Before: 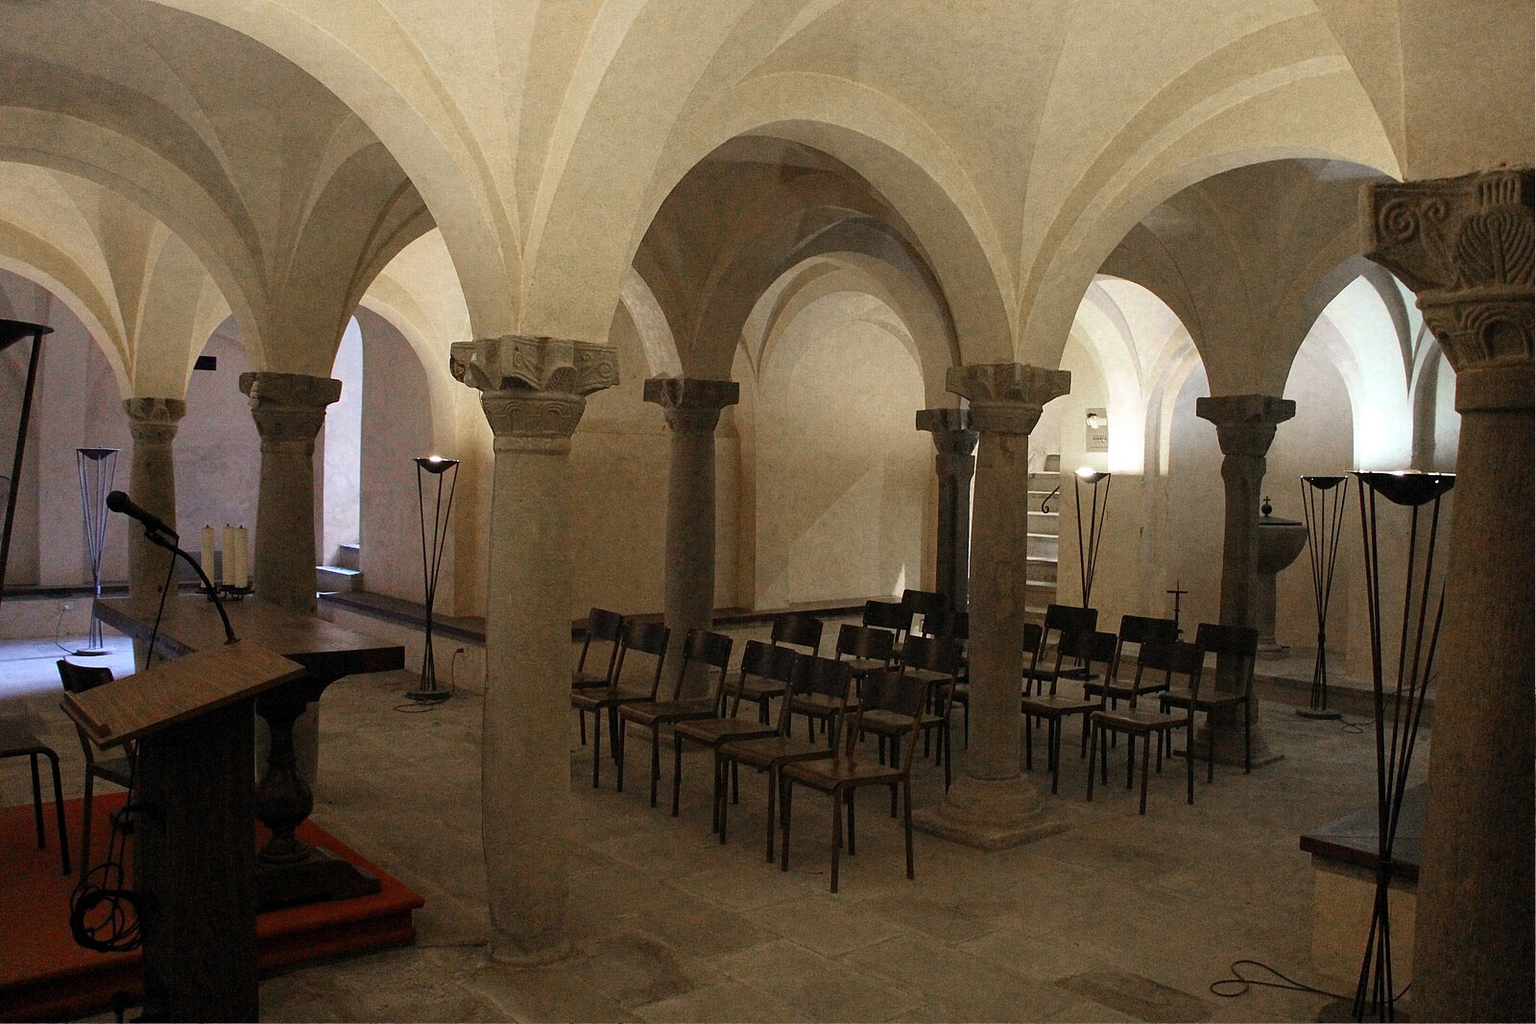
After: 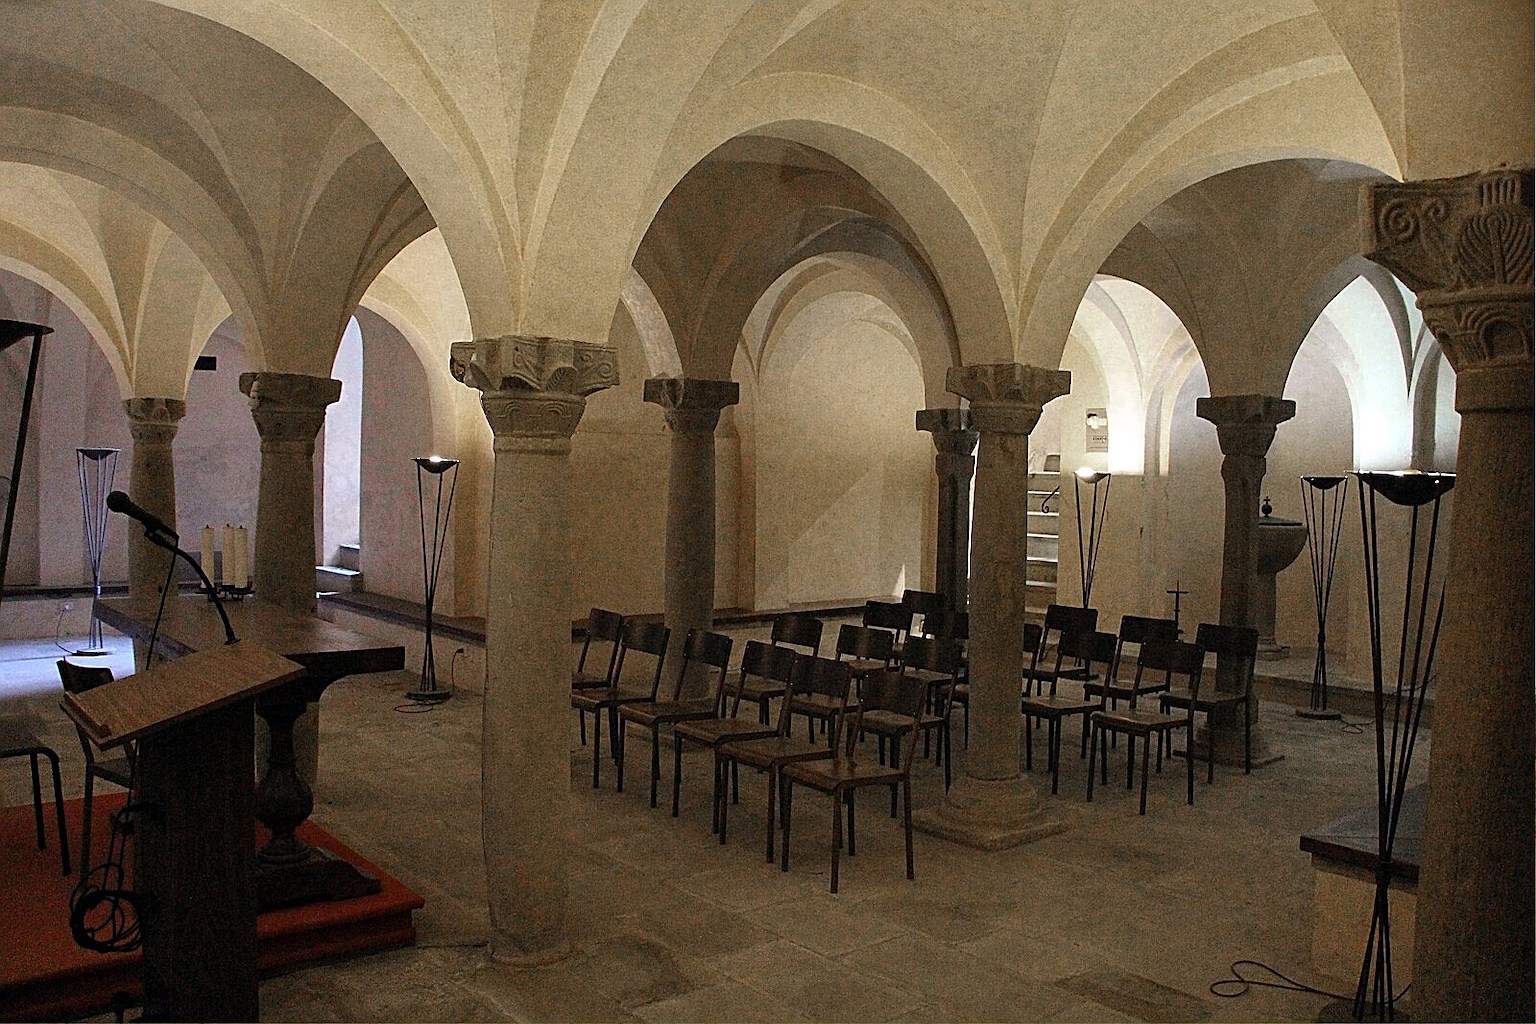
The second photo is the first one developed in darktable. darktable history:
shadows and highlights: shadows 24.45, highlights -77.94, soften with gaussian
sharpen: amount 0.573
